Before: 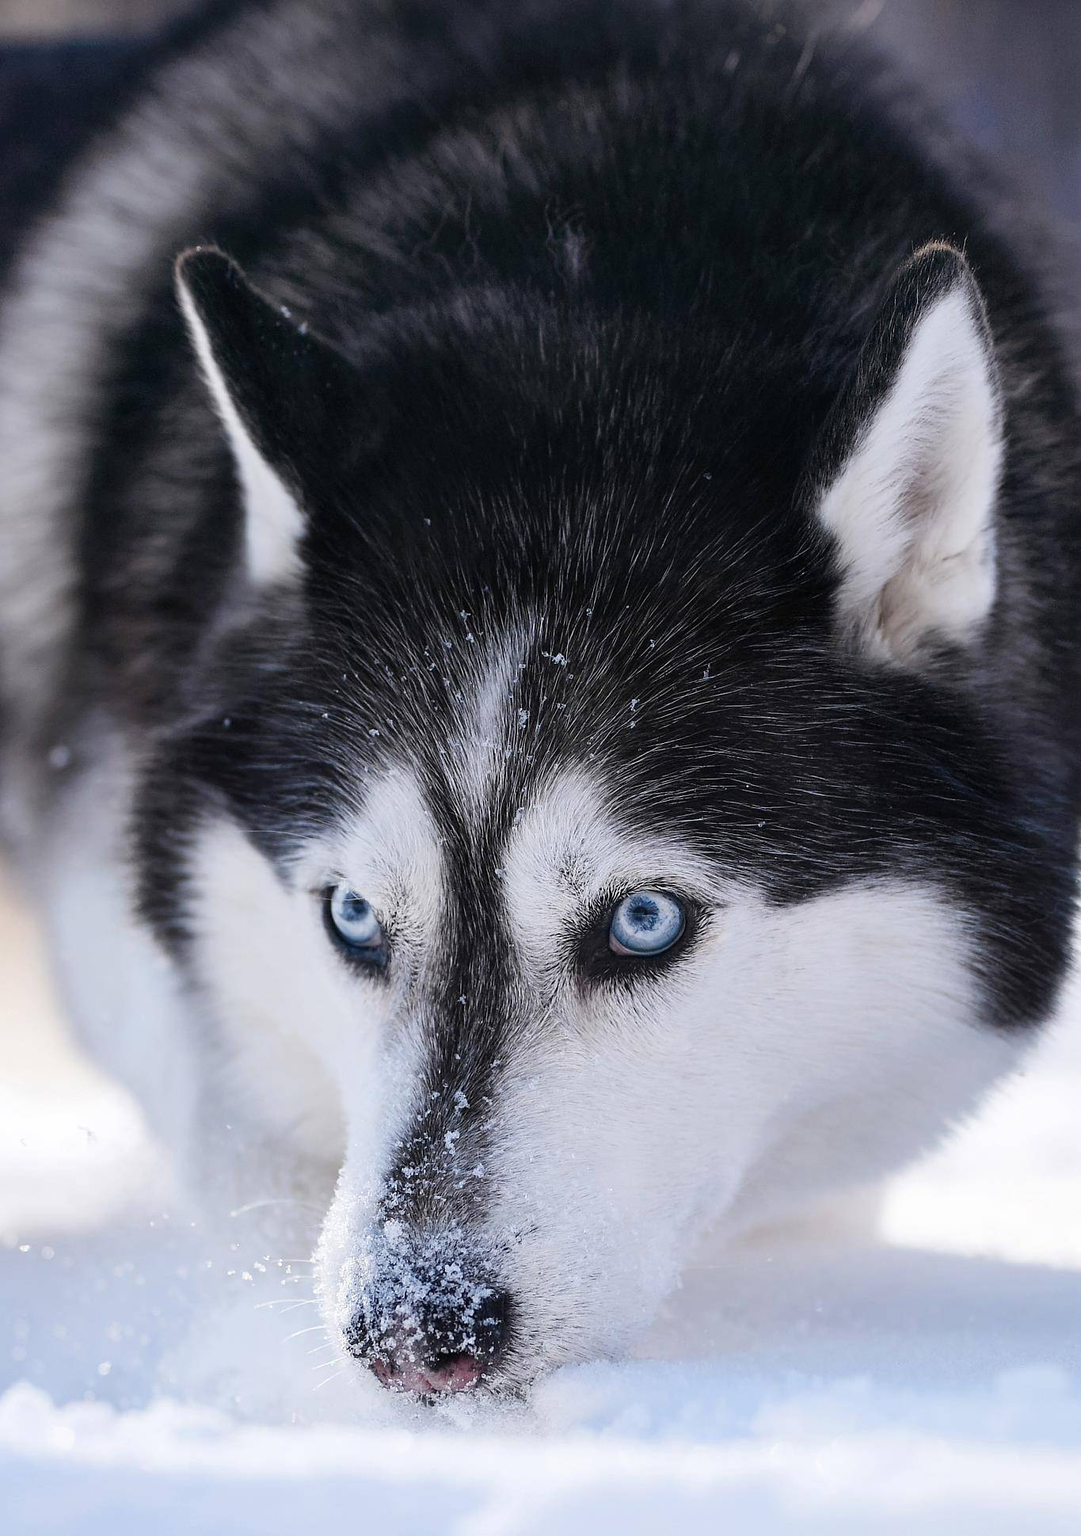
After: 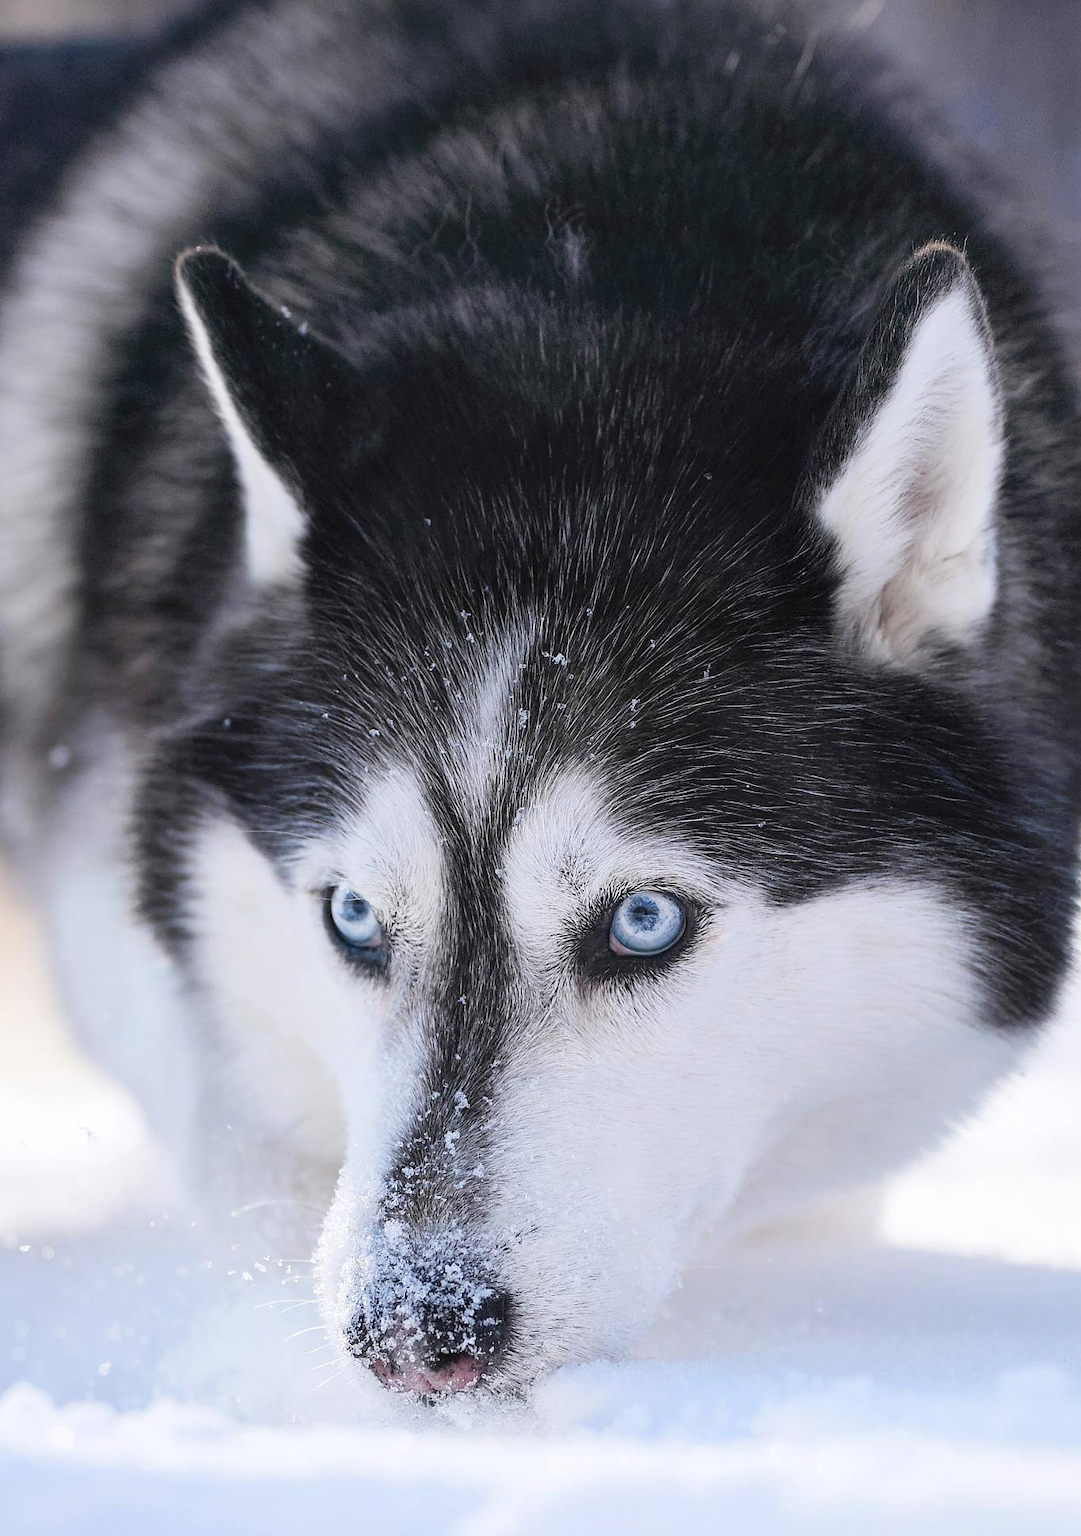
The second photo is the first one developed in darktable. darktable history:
contrast brightness saturation: brightness 0.136
